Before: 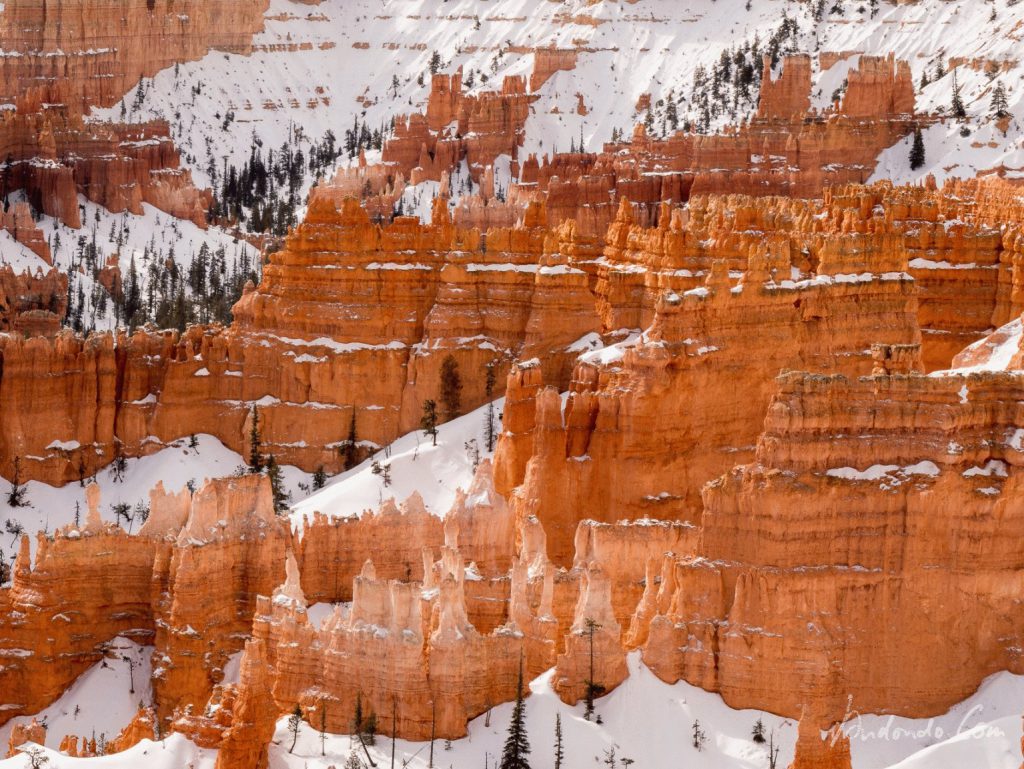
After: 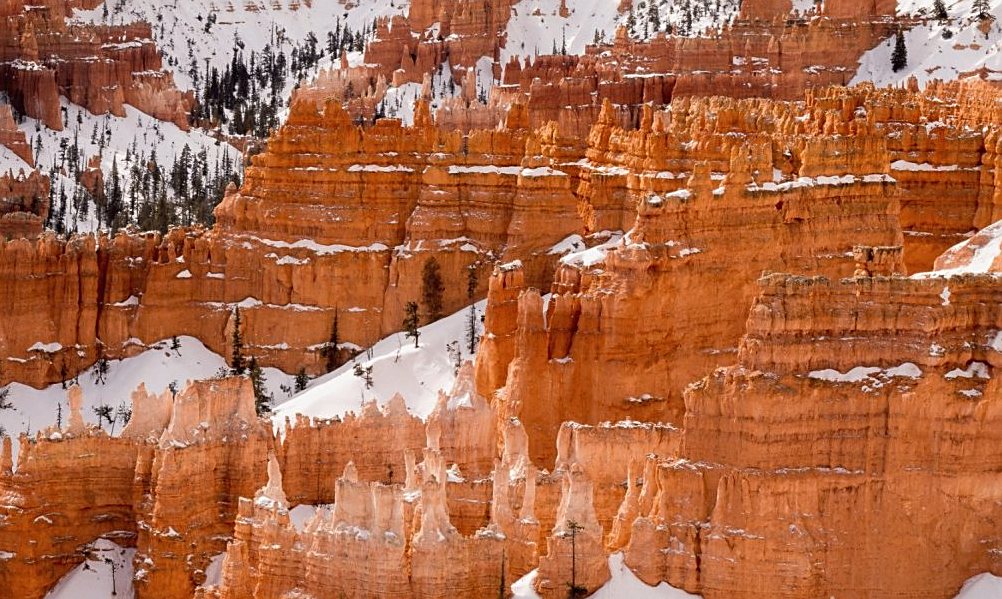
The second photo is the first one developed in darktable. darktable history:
crop and rotate: left 1.814%, top 12.818%, right 0.25%, bottom 9.225%
sharpen: on, module defaults
